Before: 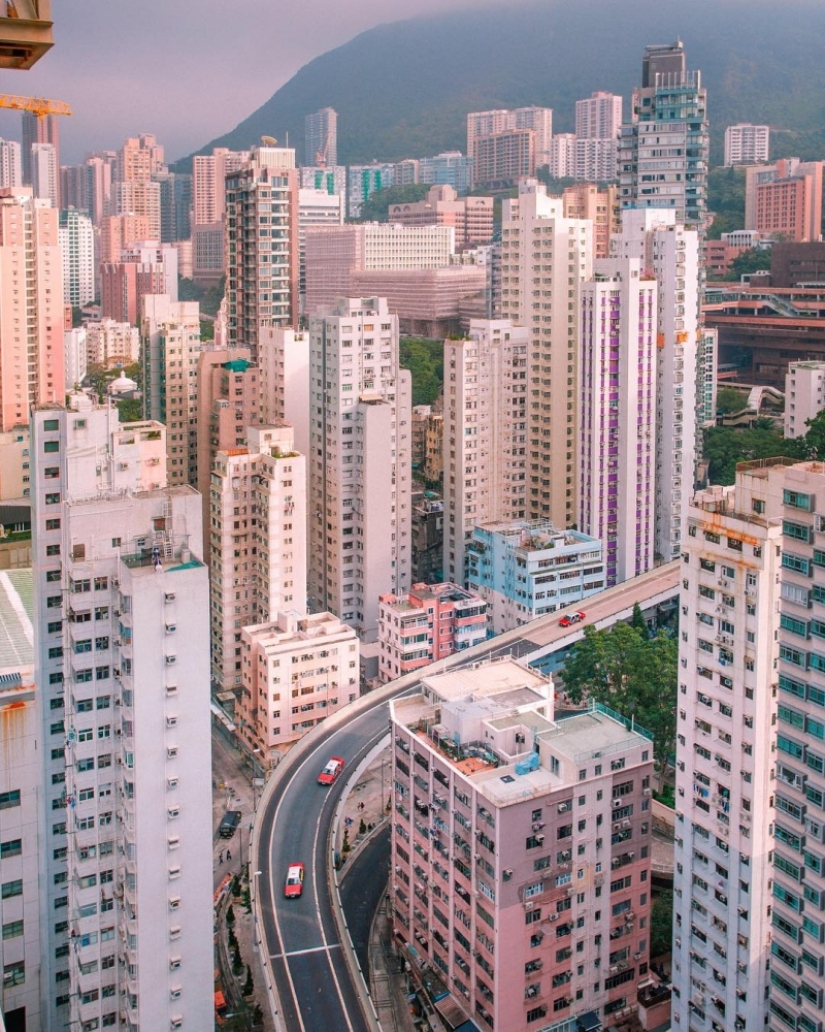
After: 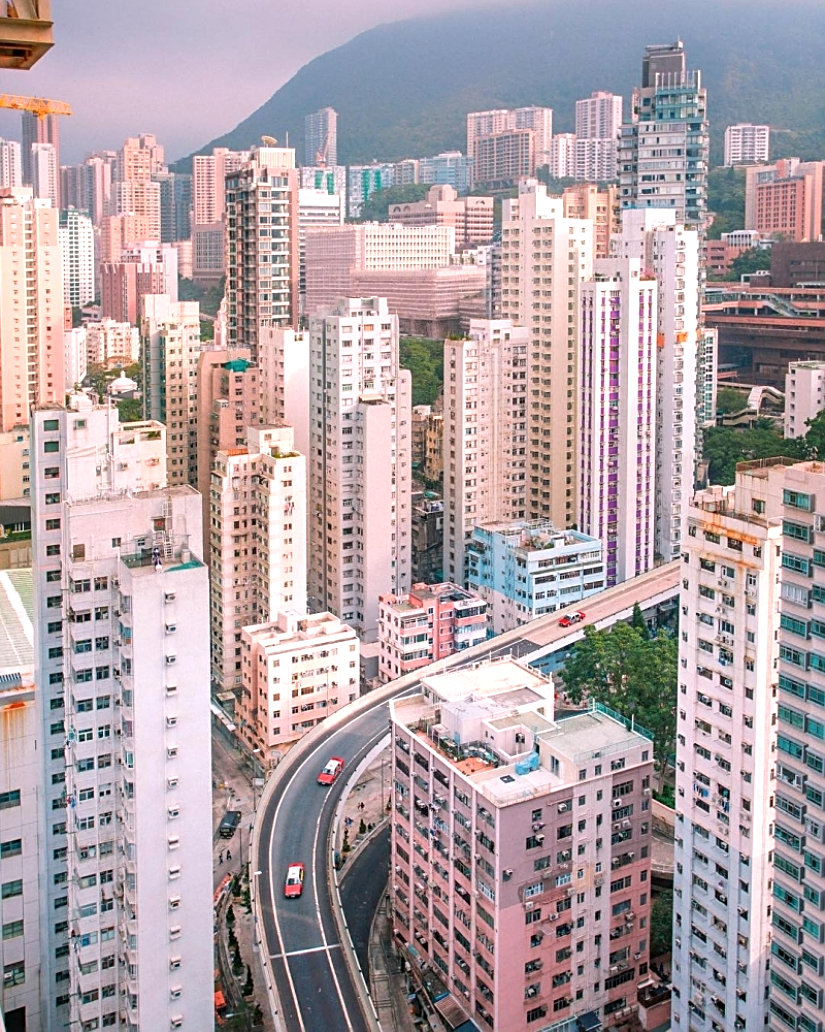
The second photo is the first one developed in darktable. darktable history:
exposure: exposure 0.426 EV, compensate highlight preservation false
sharpen: on, module defaults
